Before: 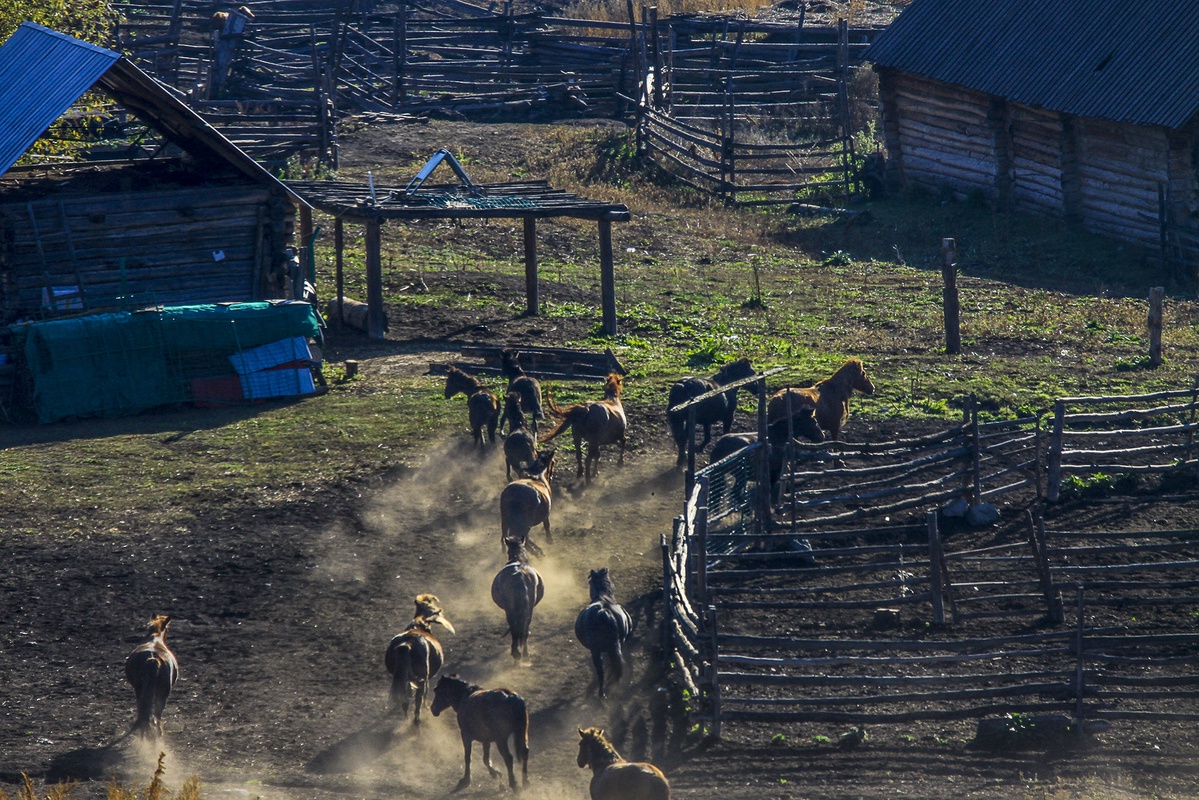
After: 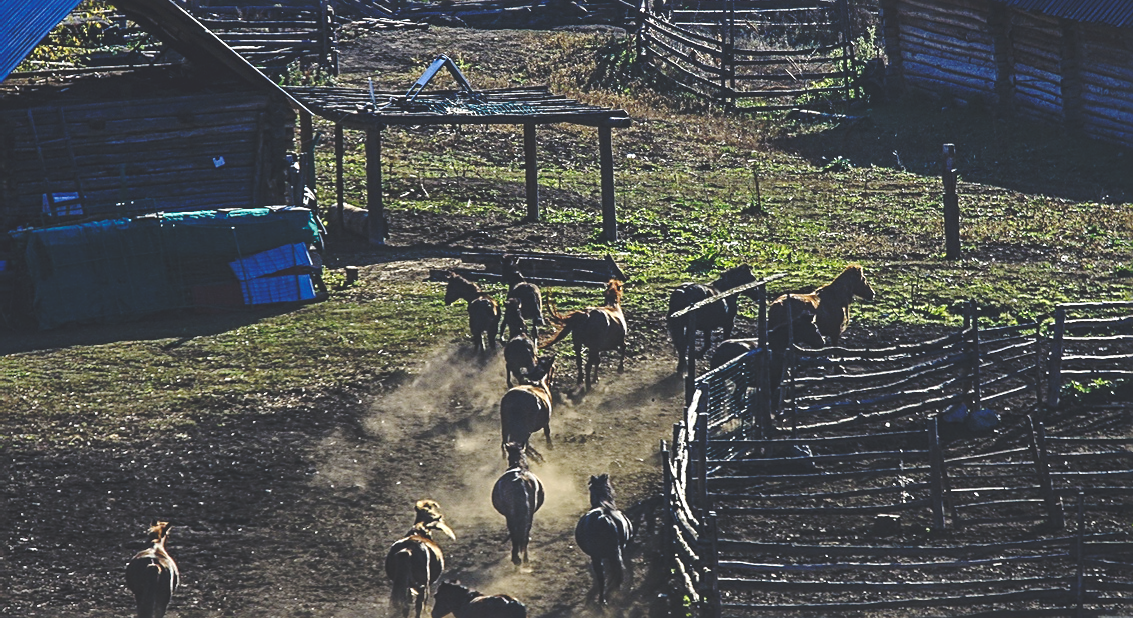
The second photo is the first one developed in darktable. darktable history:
base curve: curves: ch0 [(0, 0.024) (0.055, 0.065) (0.121, 0.166) (0.236, 0.319) (0.693, 0.726) (1, 1)], preserve colors none
crop and rotate: angle 0.036°, top 11.904%, right 5.505%, bottom 10.893%
sharpen: radius 2.809, amount 0.71
local contrast: mode bilateral grid, contrast 100, coarseness 99, detail 90%, midtone range 0.2
